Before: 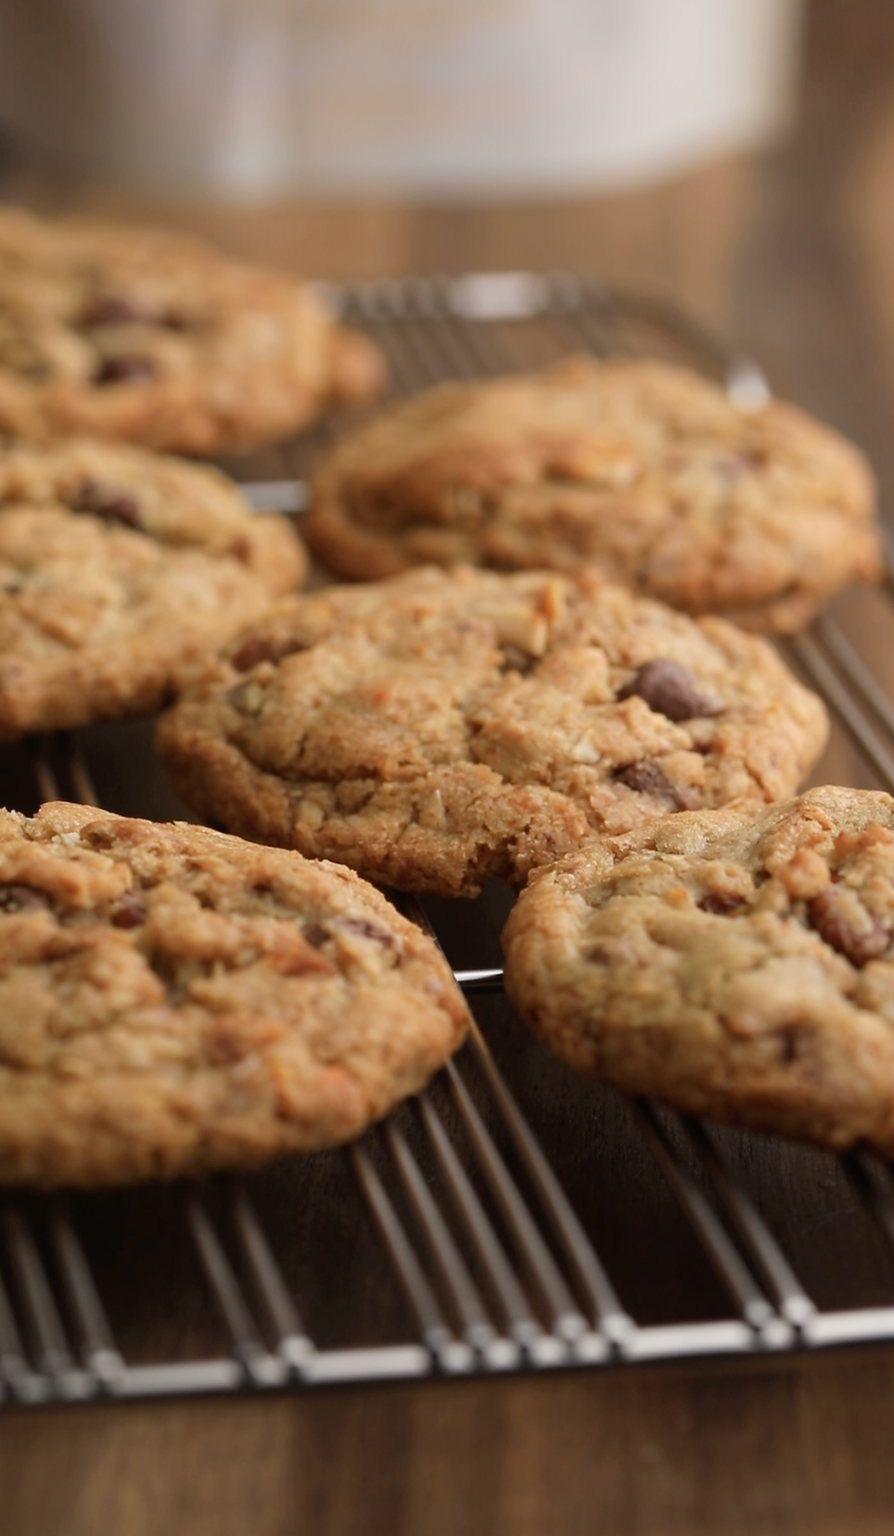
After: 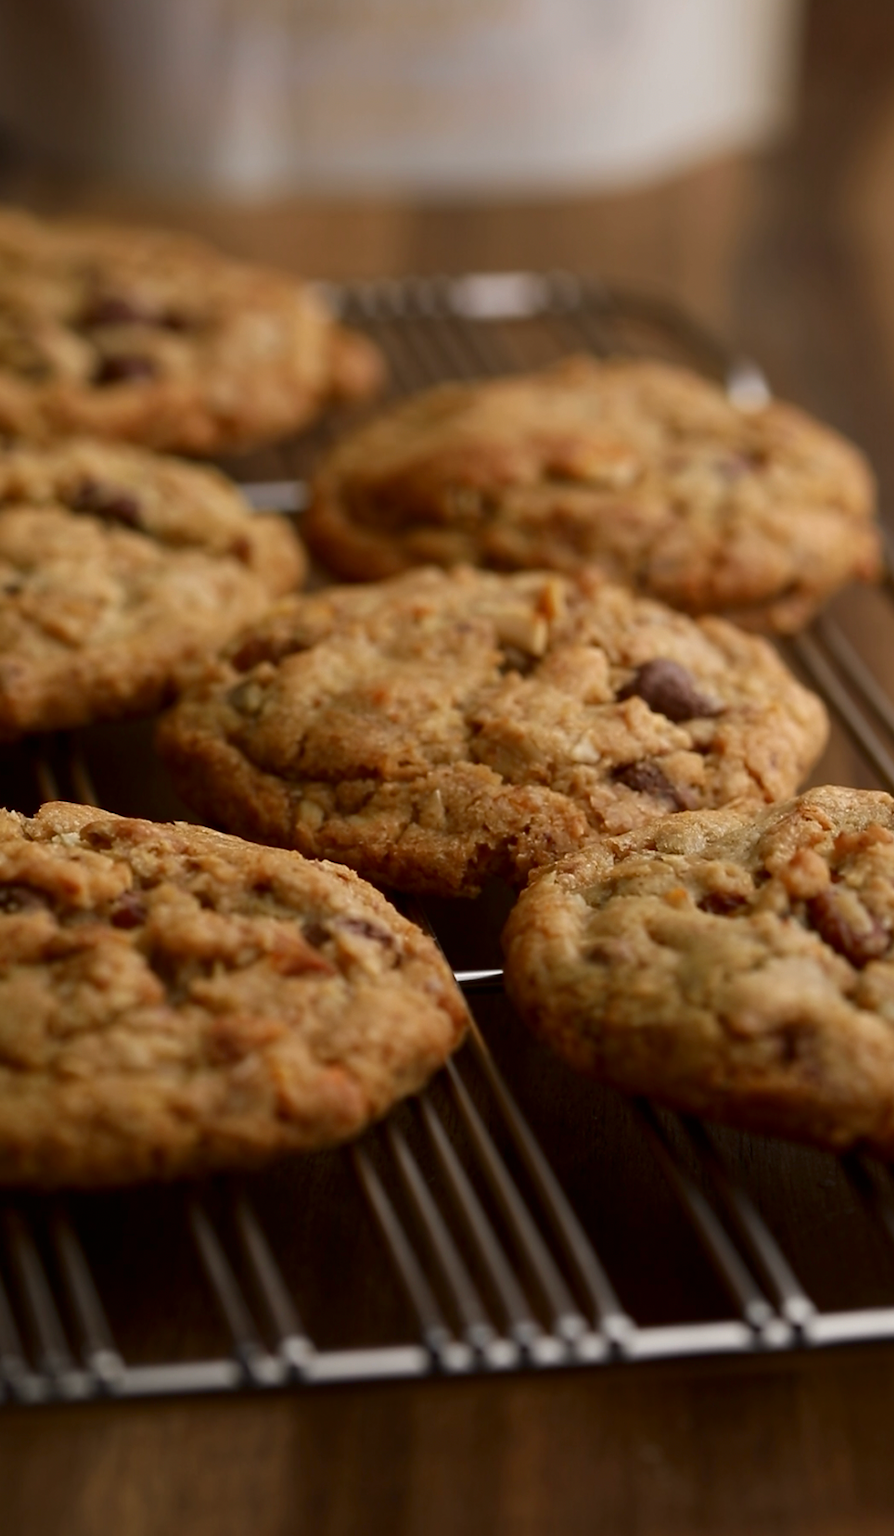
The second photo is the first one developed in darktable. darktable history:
contrast brightness saturation: brightness -0.205, saturation 0.08
velvia: strength 9.61%
